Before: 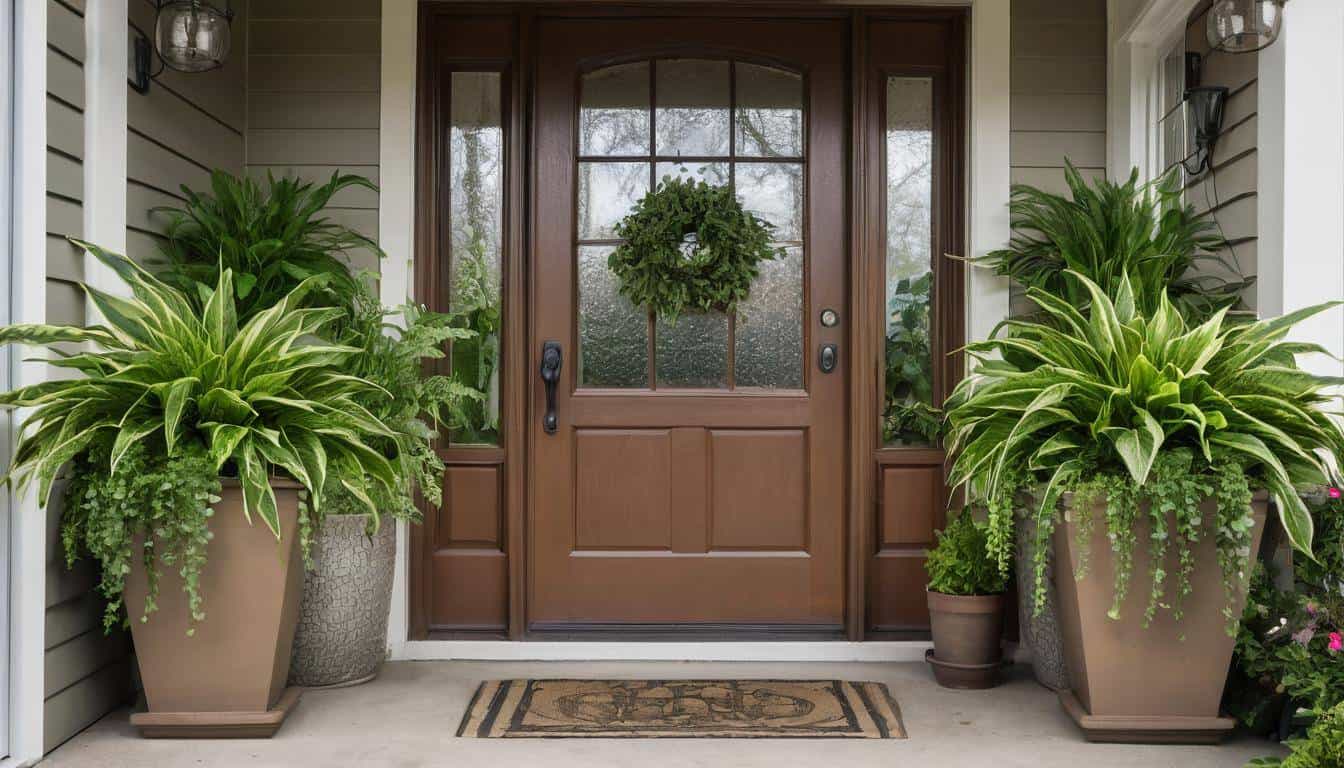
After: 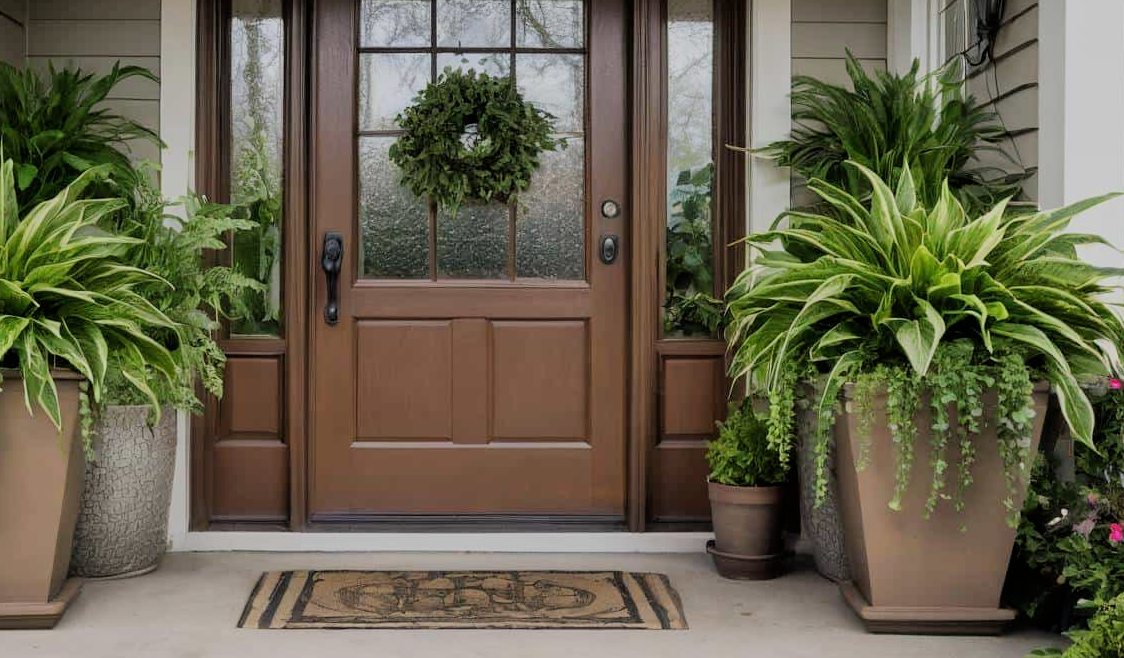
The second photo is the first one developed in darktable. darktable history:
filmic rgb: black relative exposure -7.65 EV, white relative exposure 4.56 EV, hardness 3.61, color science v6 (2022)
crop: left 16.315%, top 14.246%
